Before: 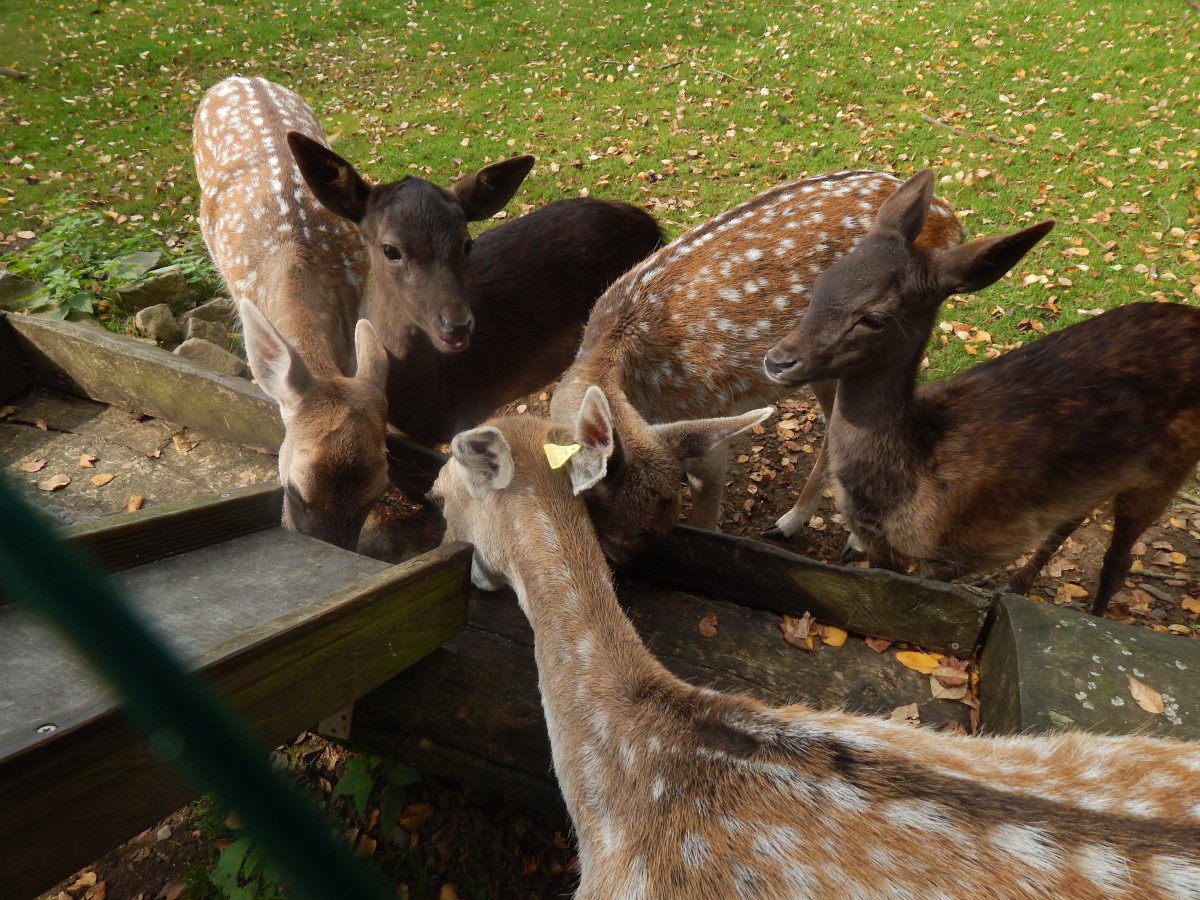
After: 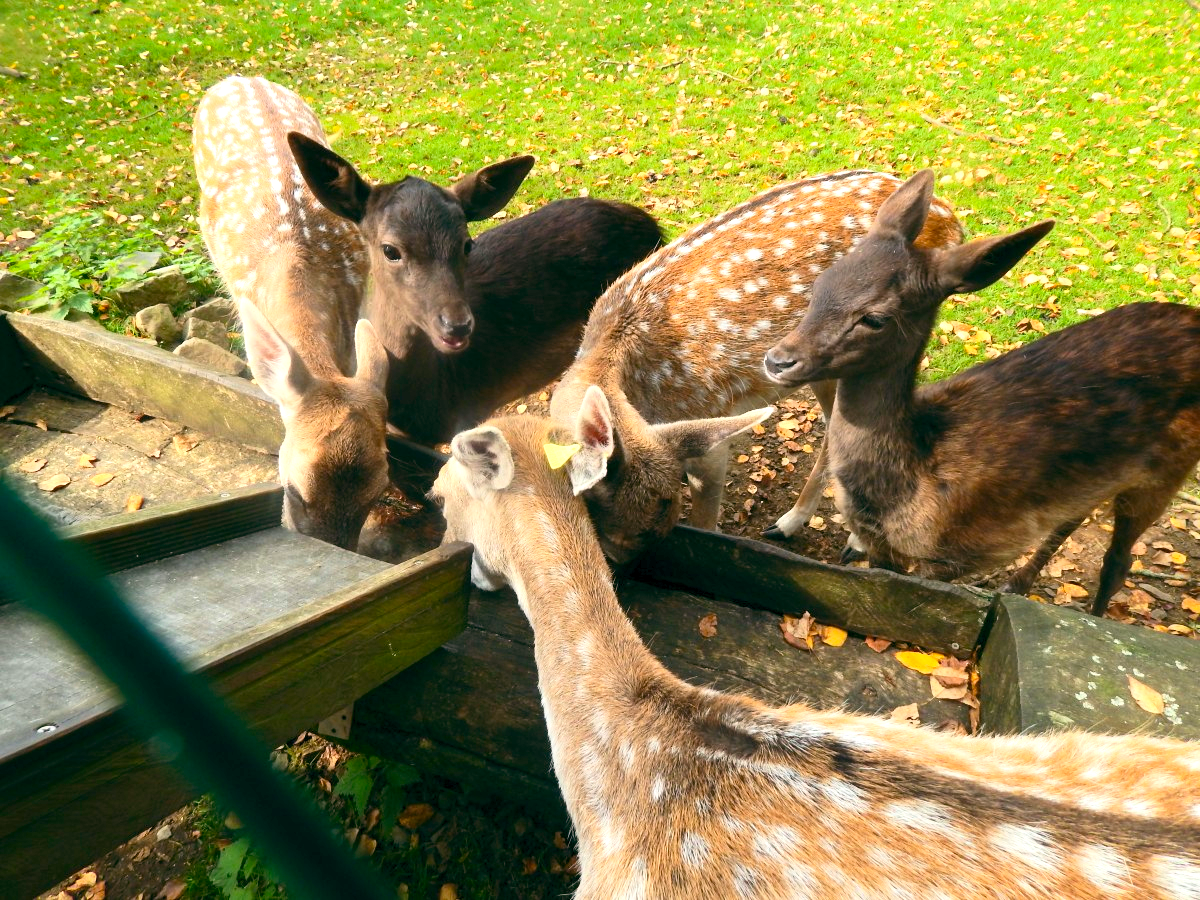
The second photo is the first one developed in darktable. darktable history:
exposure: black level correction 0, exposure 0.948 EV, compensate exposure bias true, compensate highlight preservation false
color balance rgb: global offset › luminance -0.332%, global offset › chroma 0.11%, global offset › hue 164.86°, perceptual saturation grading › global saturation 0.387%, global vibrance 20%
contrast brightness saturation: contrast 0.197, brightness 0.161, saturation 0.226
